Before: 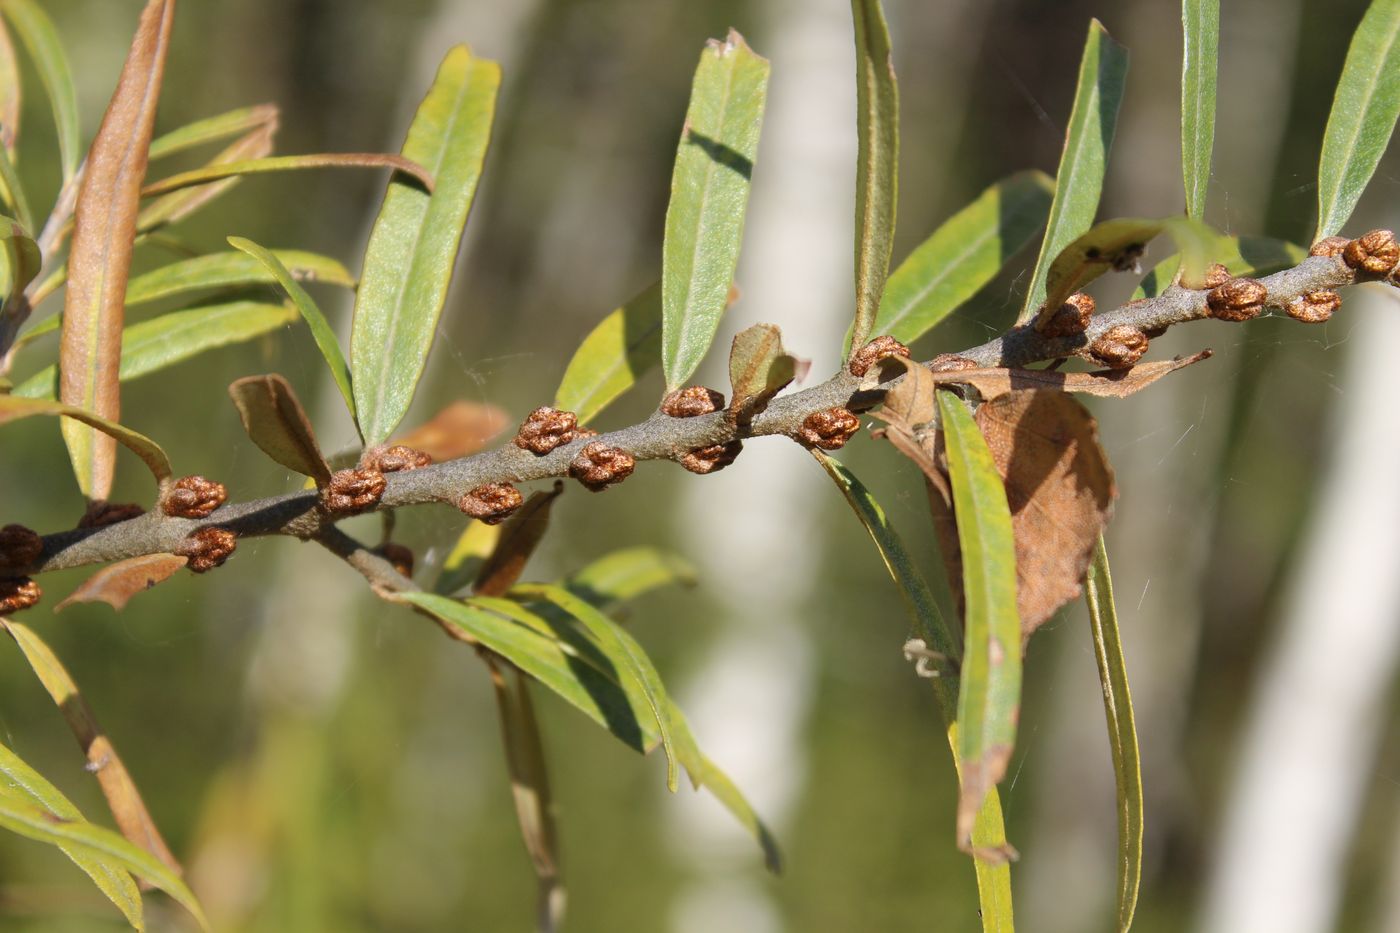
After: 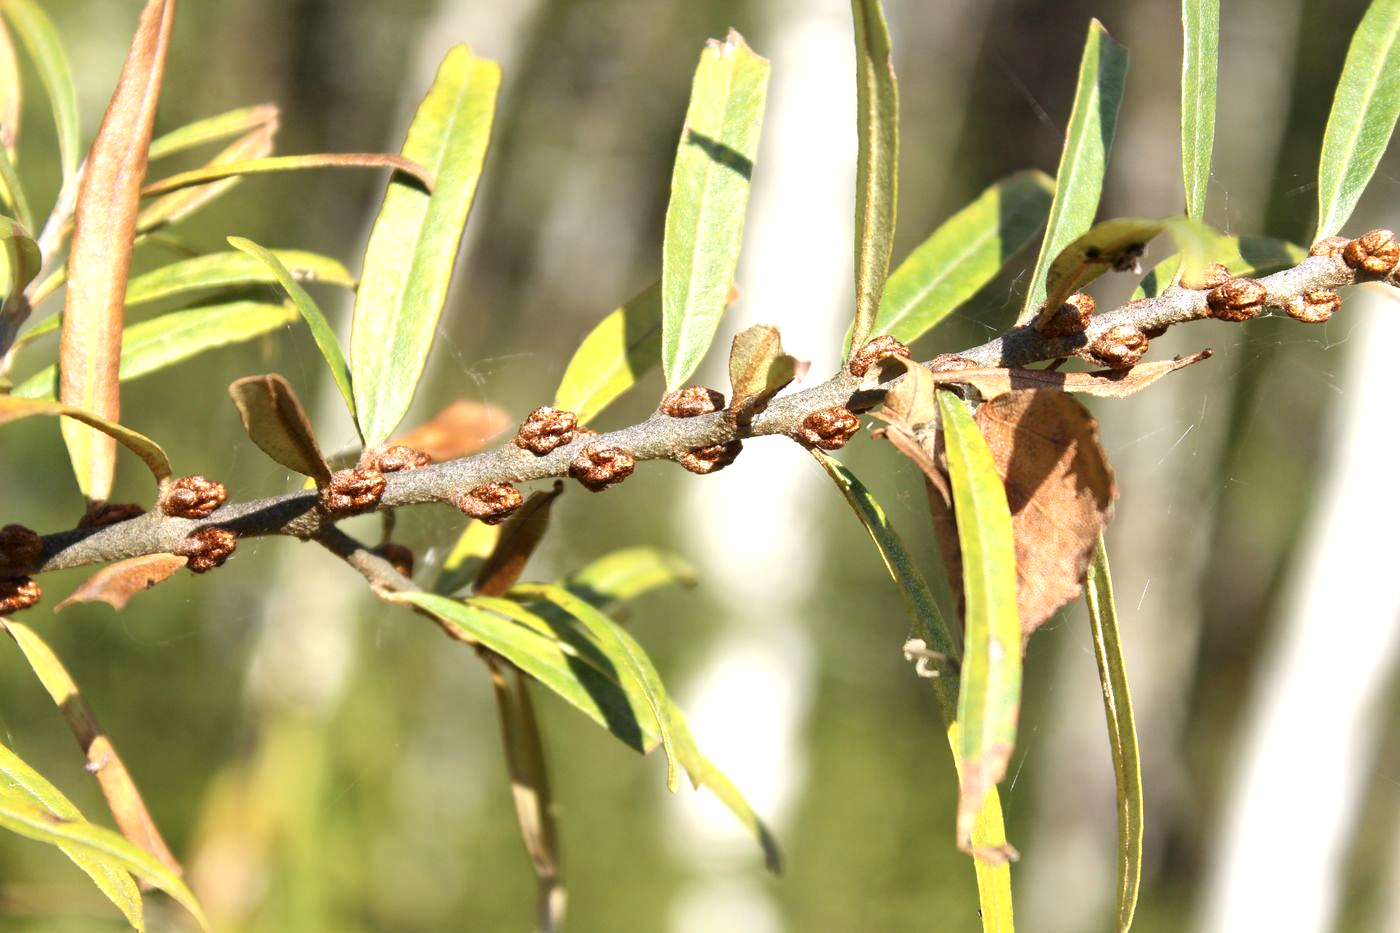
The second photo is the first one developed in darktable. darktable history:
shadows and highlights: radius 92.04, shadows -15.54, white point adjustment 0.291, highlights 32.05, compress 48.69%, soften with gaussian
local contrast: mode bilateral grid, contrast 24, coarseness 61, detail 151%, midtone range 0.2
exposure: exposure 0.755 EV, compensate highlight preservation false
